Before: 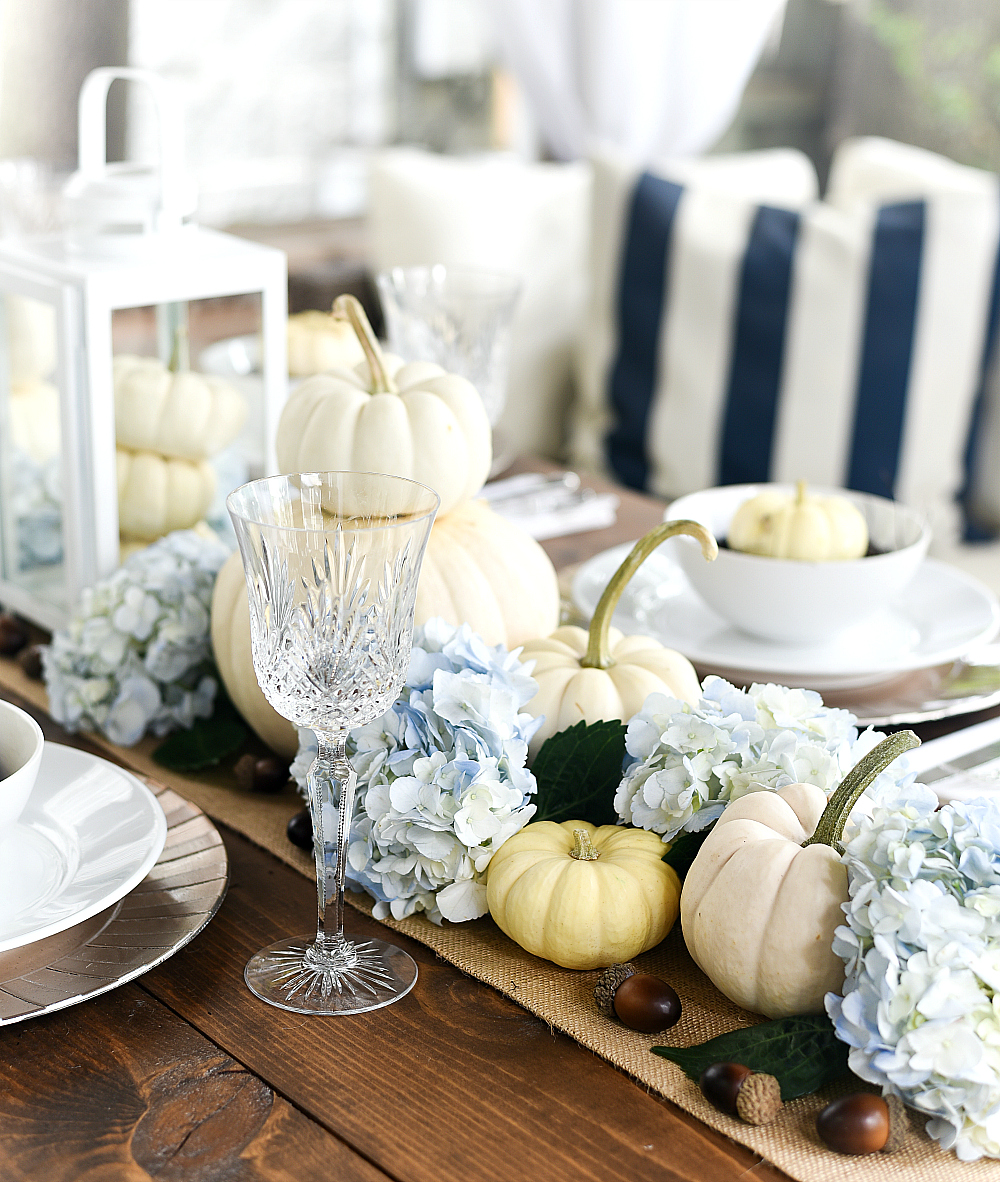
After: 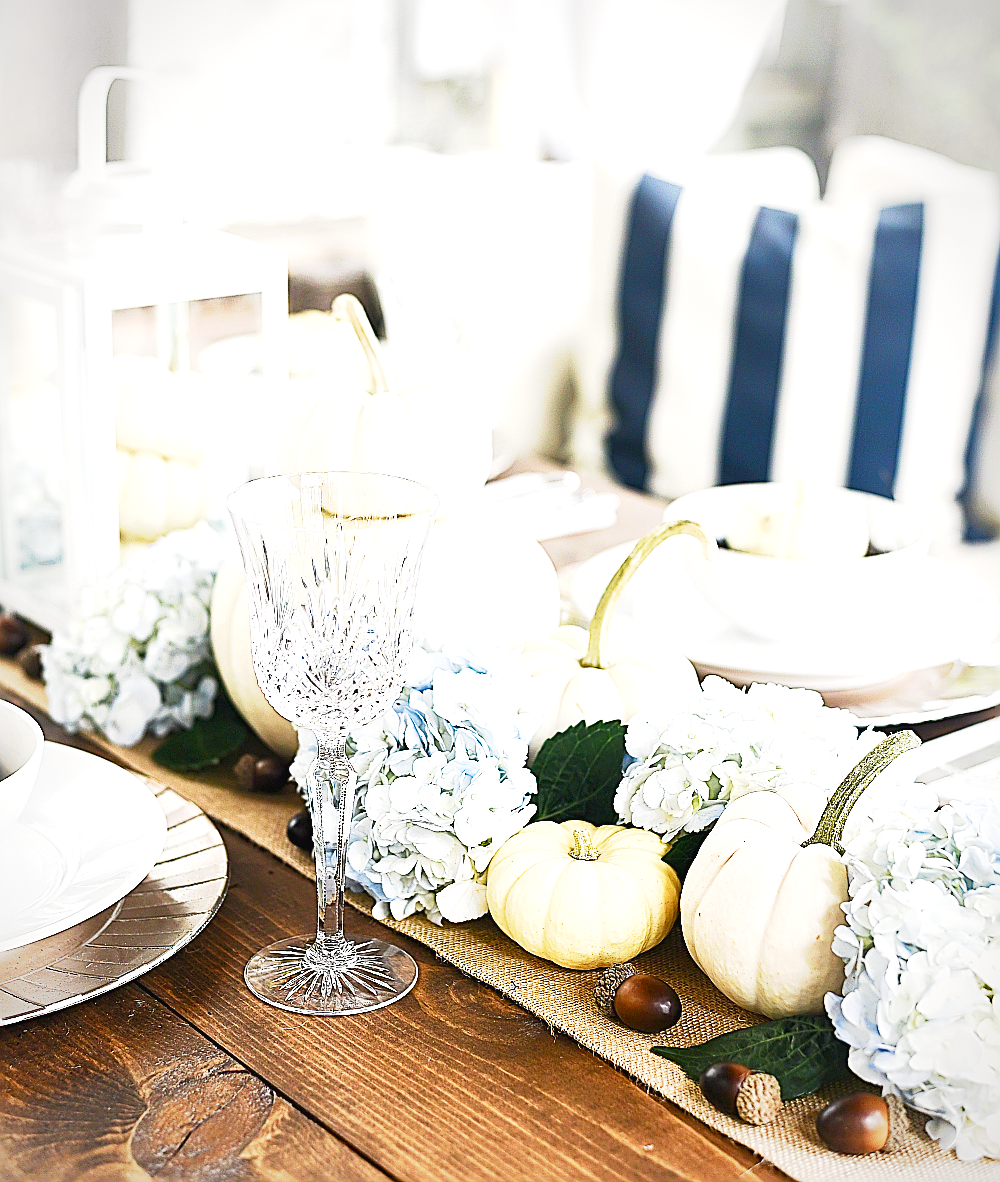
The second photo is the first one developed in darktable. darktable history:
exposure: exposure 1 EV, compensate highlight preservation false
base curve: curves: ch0 [(0, 0) (0.088, 0.125) (0.176, 0.251) (0.354, 0.501) (0.613, 0.749) (1, 0.877)], preserve colors none
vignetting: fall-off start 80.87%, fall-off radius 61.59%, brightness -0.384, saturation 0.007, center (0, 0.007), automatic ratio true, width/height ratio 1.418
sharpen: amount 1
color balance rgb: shadows lift › chroma 1%, shadows lift › hue 28.8°, power › hue 60°, highlights gain › chroma 1%, highlights gain › hue 60°, global offset › luminance 0.25%, perceptual saturation grading › highlights -20%, perceptual saturation grading › shadows 20%, perceptual brilliance grading › highlights 10%, perceptual brilliance grading › shadows -5%, global vibrance 19.67%
